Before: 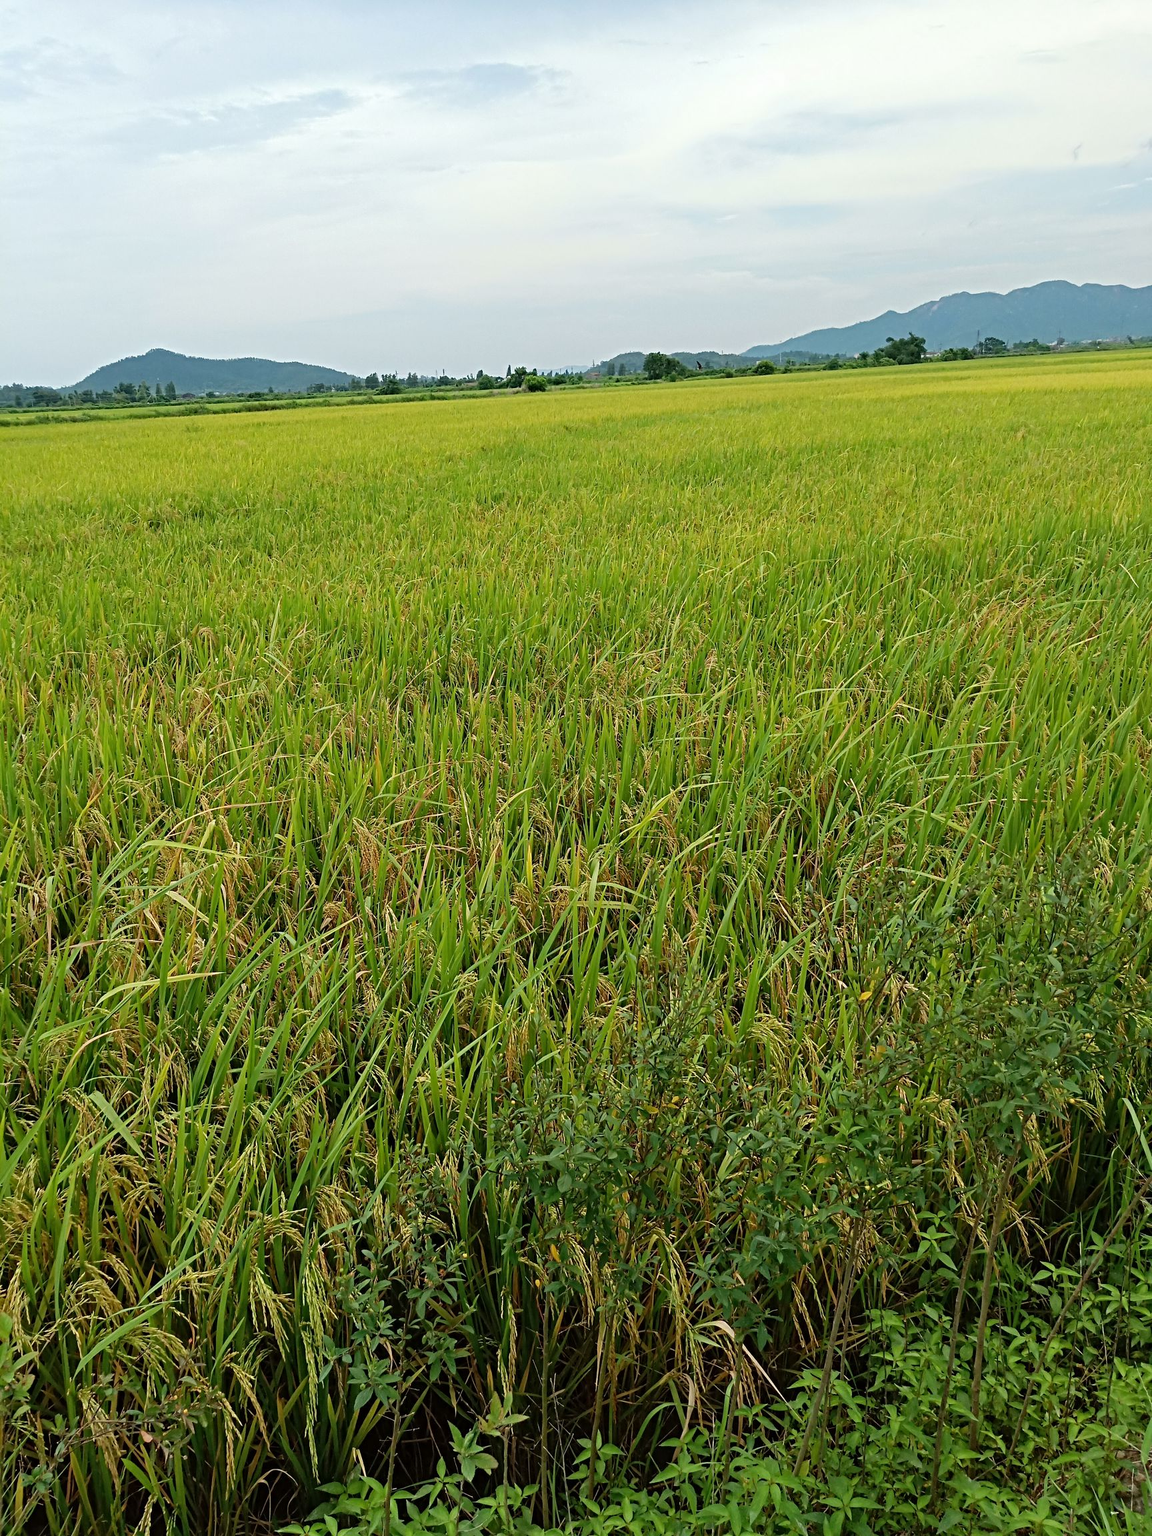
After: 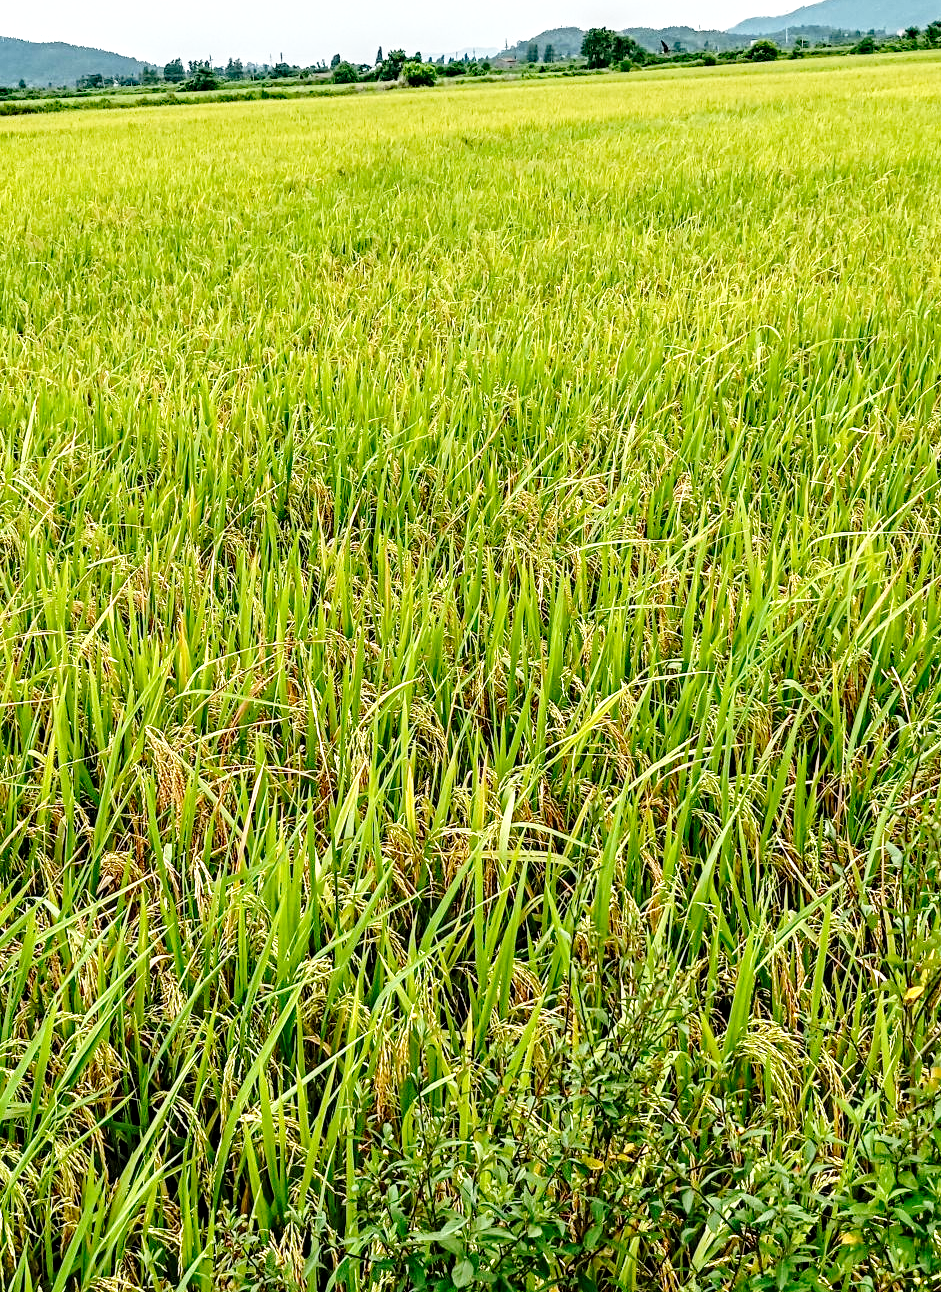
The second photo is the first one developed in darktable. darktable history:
base curve: curves: ch0 [(0, 0) (0.032, 0.037) (0.105, 0.228) (0.435, 0.76) (0.856, 0.983) (1, 1)], preserve colors none
local contrast: highlights 60%, shadows 59%, detail 160%
crop and rotate: left 22.224%, top 21.753%, right 23.266%, bottom 22.158%
